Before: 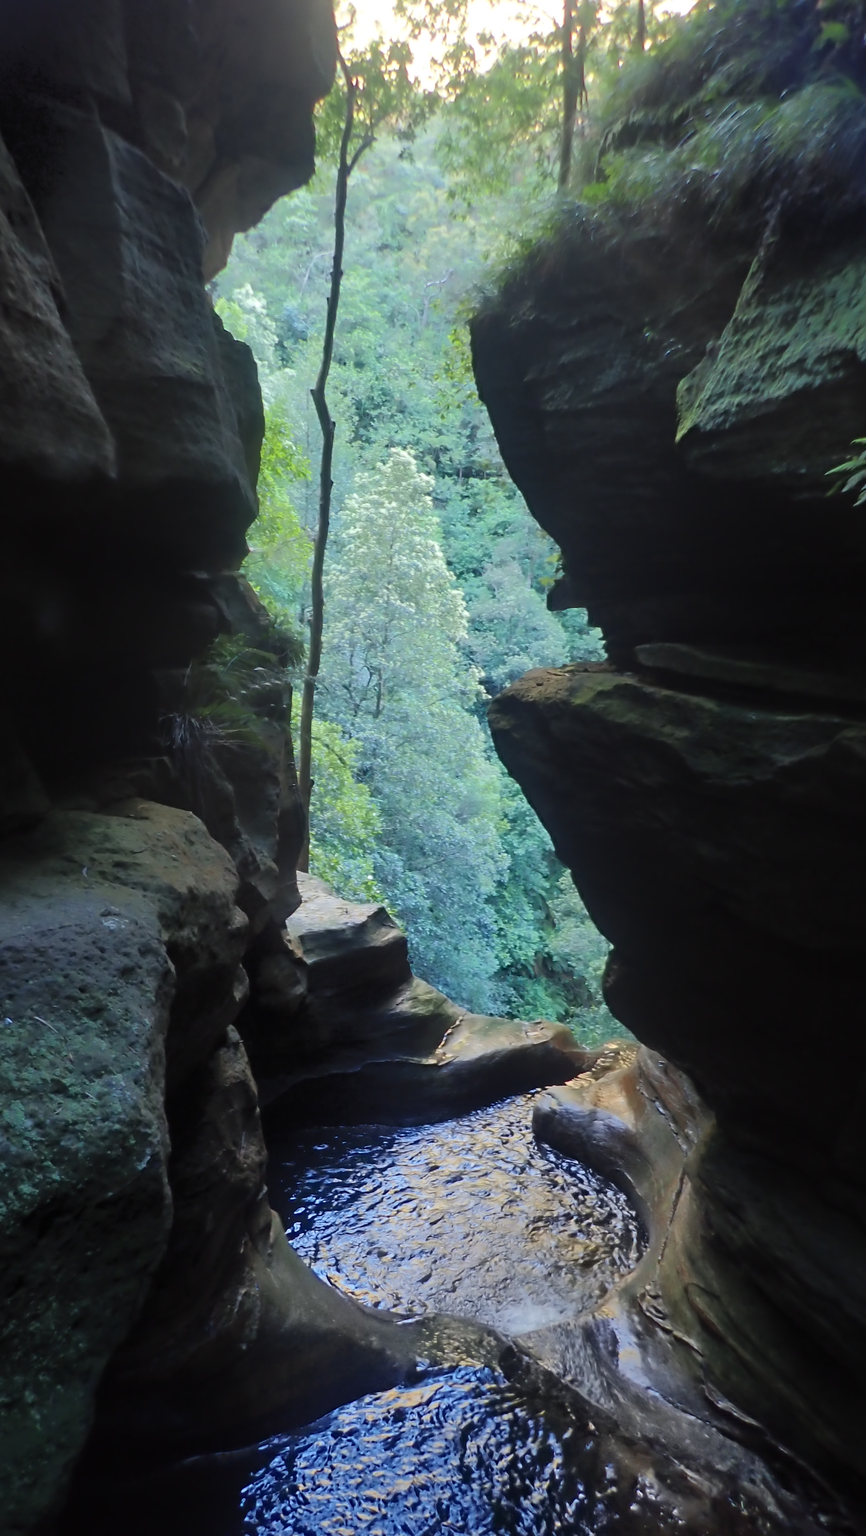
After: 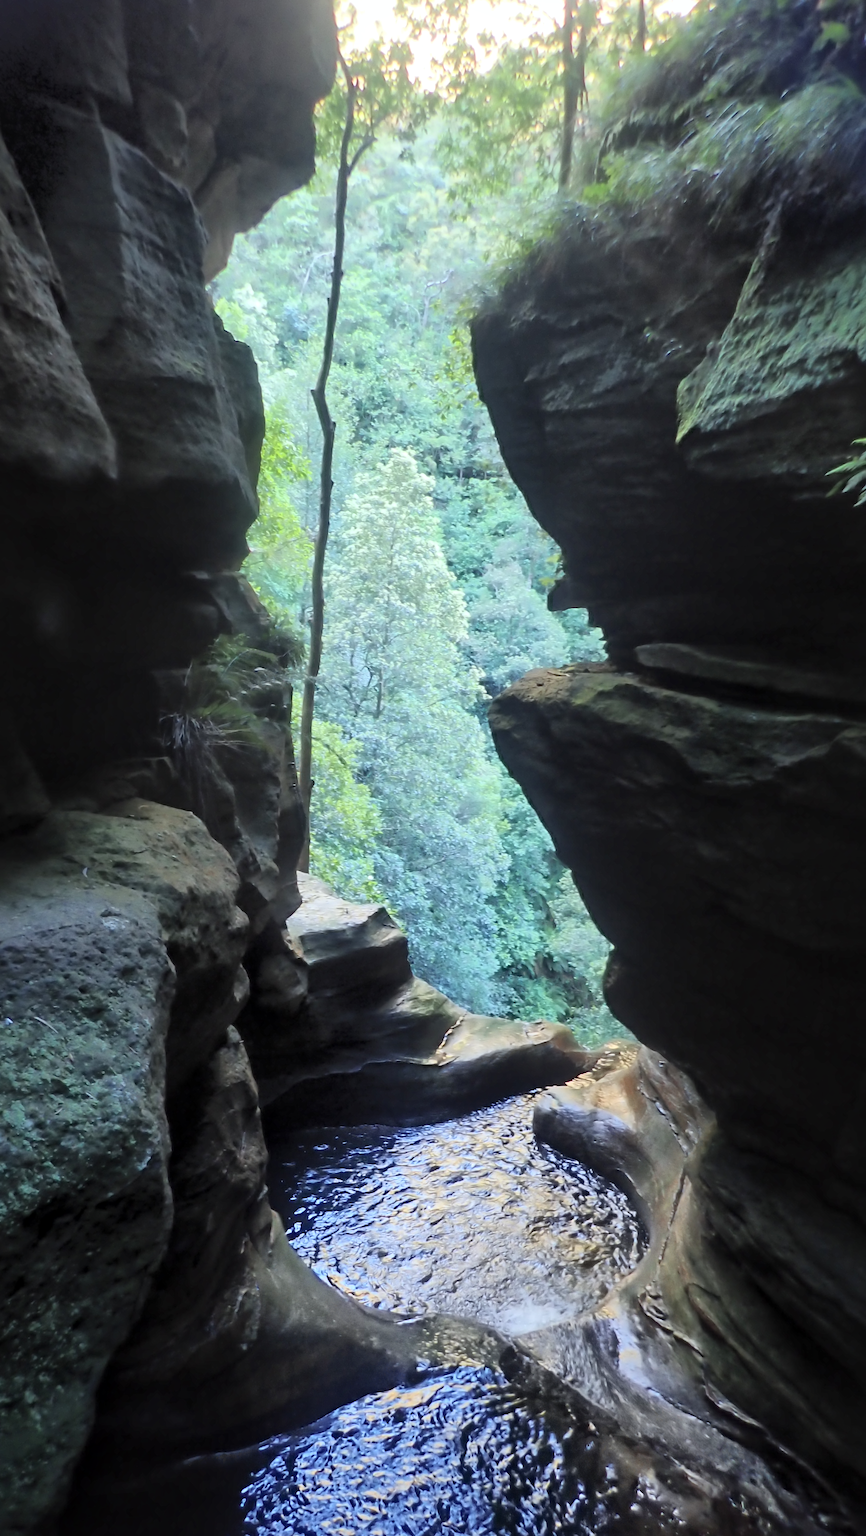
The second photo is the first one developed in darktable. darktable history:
contrast brightness saturation: contrast 0.15, brightness 0.05
white balance: red 0.986, blue 1.01
global tonemap: drago (1, 100), detail 1
